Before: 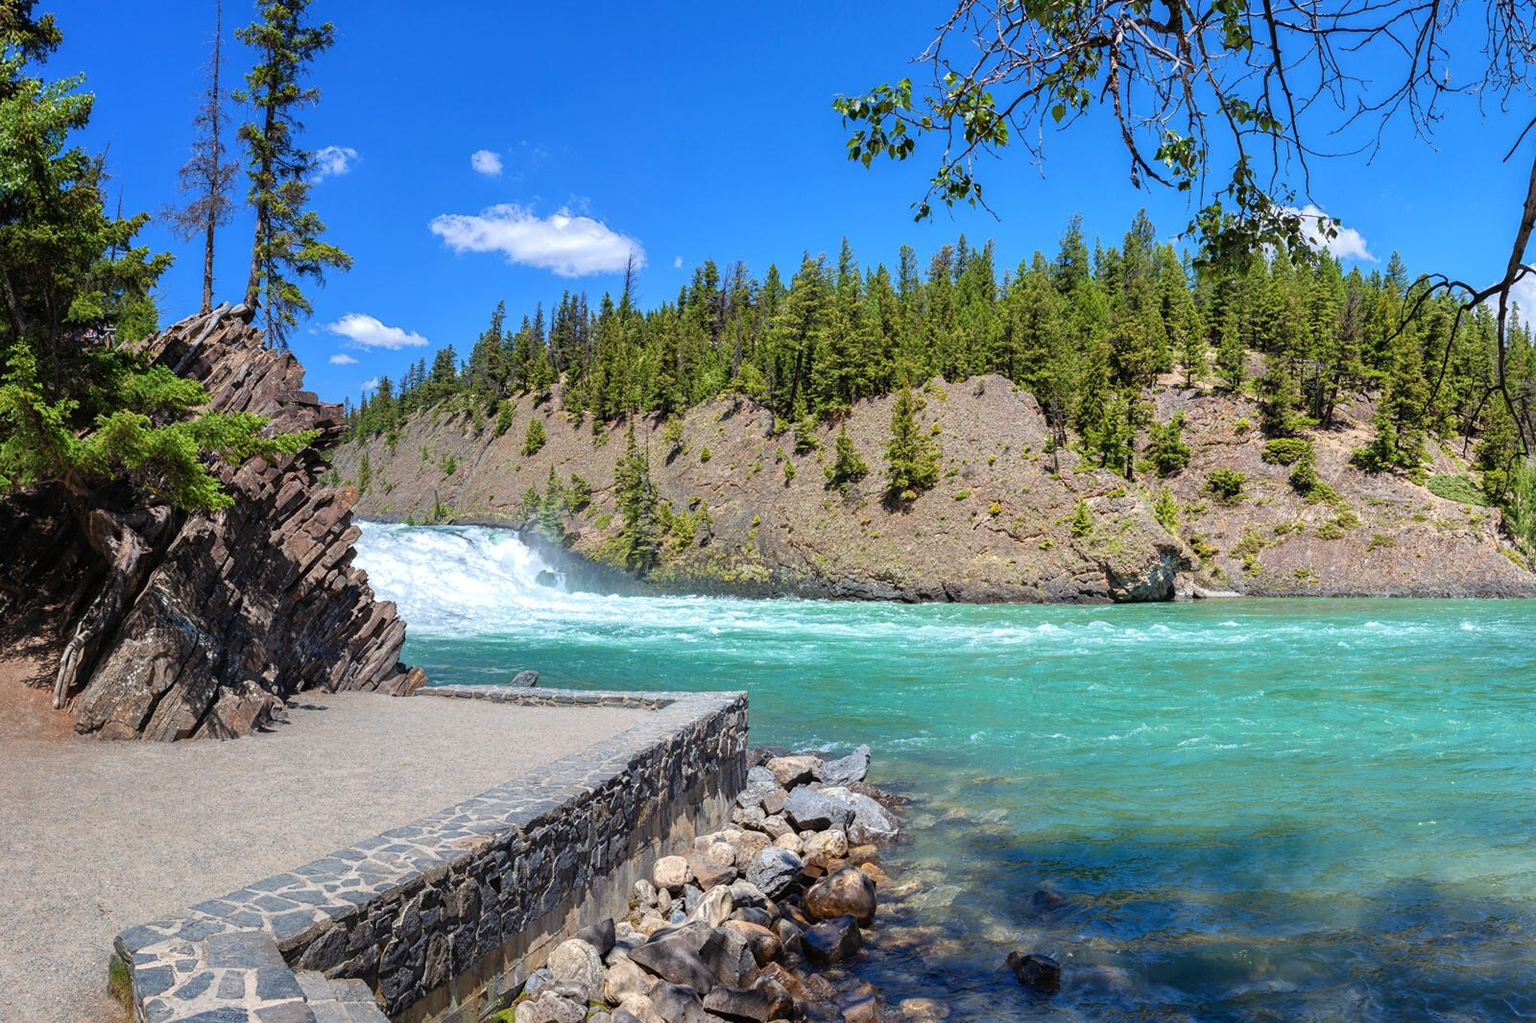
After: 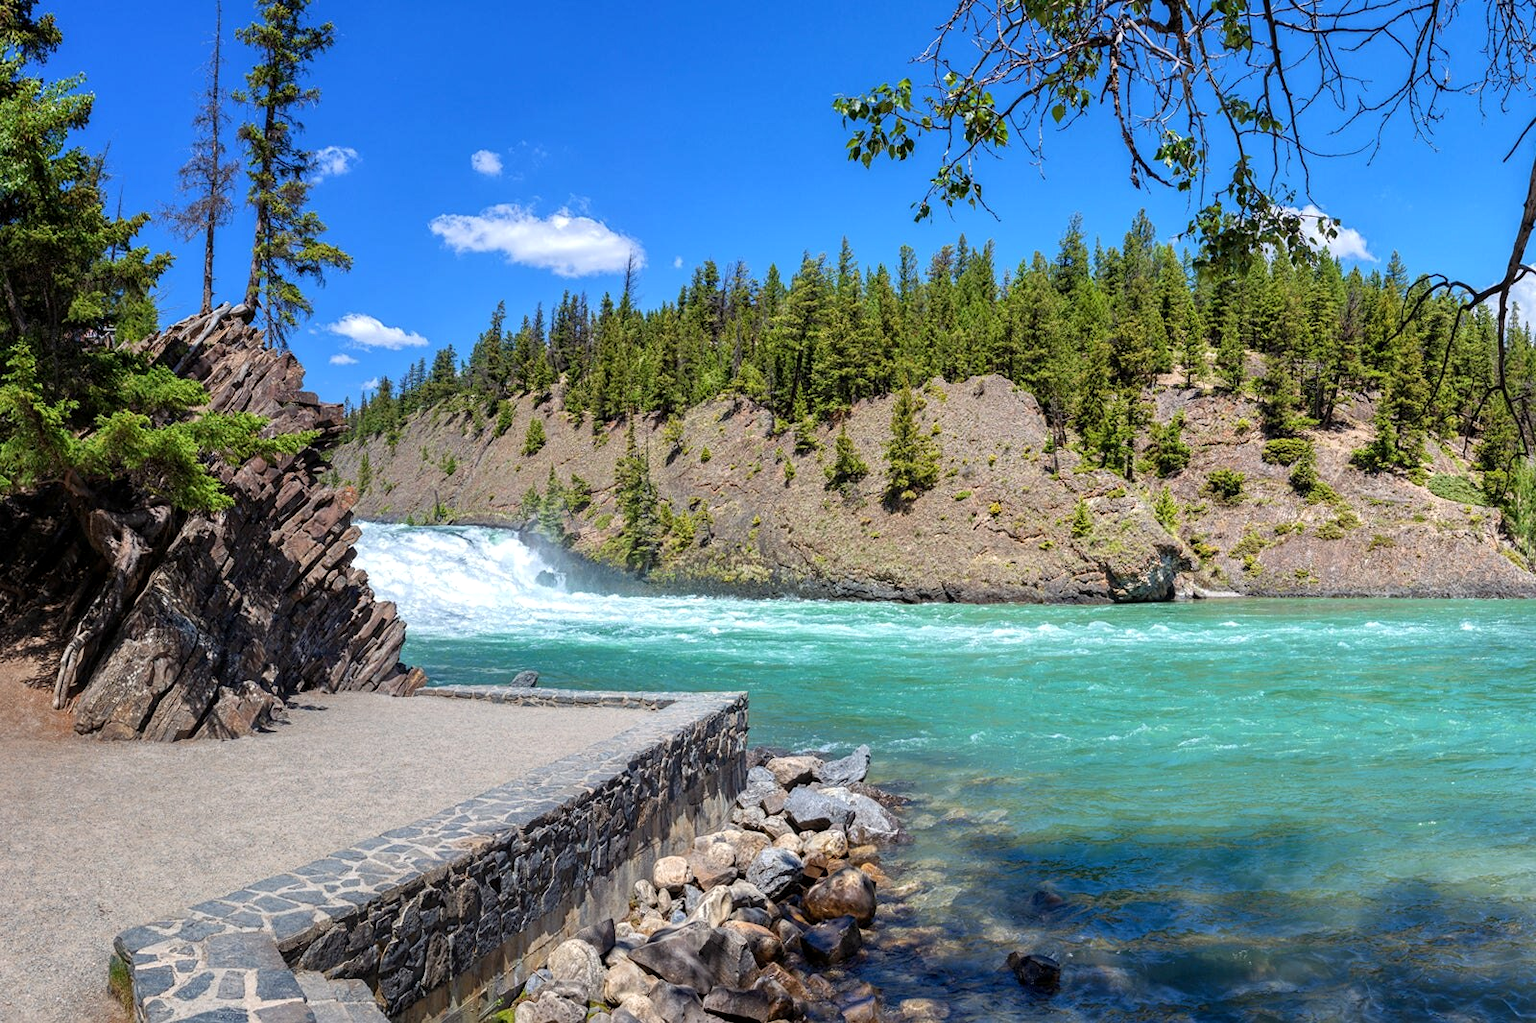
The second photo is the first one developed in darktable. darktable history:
local contrast: highlights 103%, shadows 103%, detail 119%, midtone range 0.2
